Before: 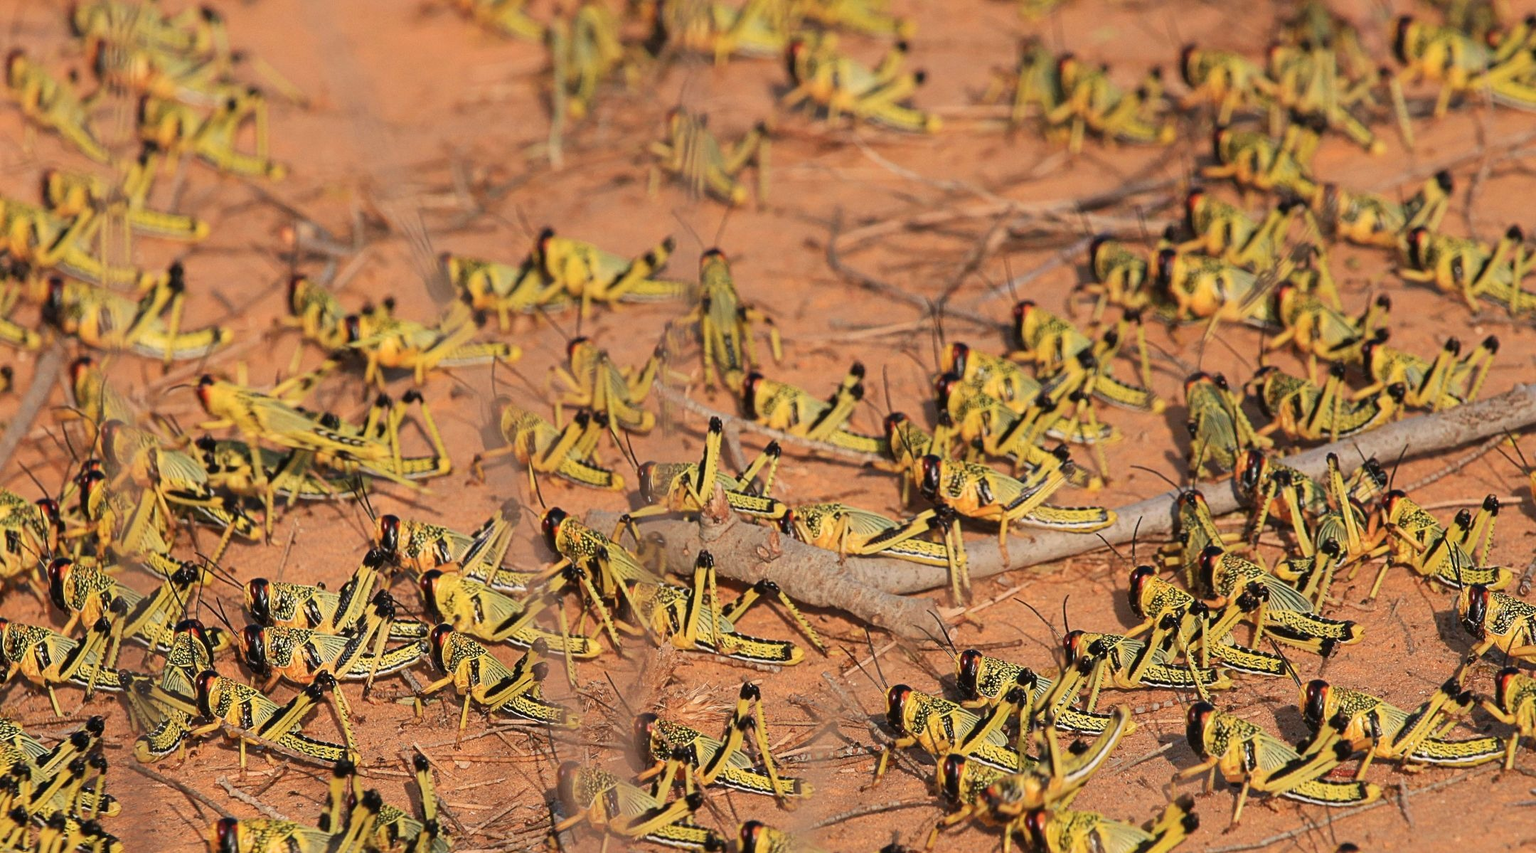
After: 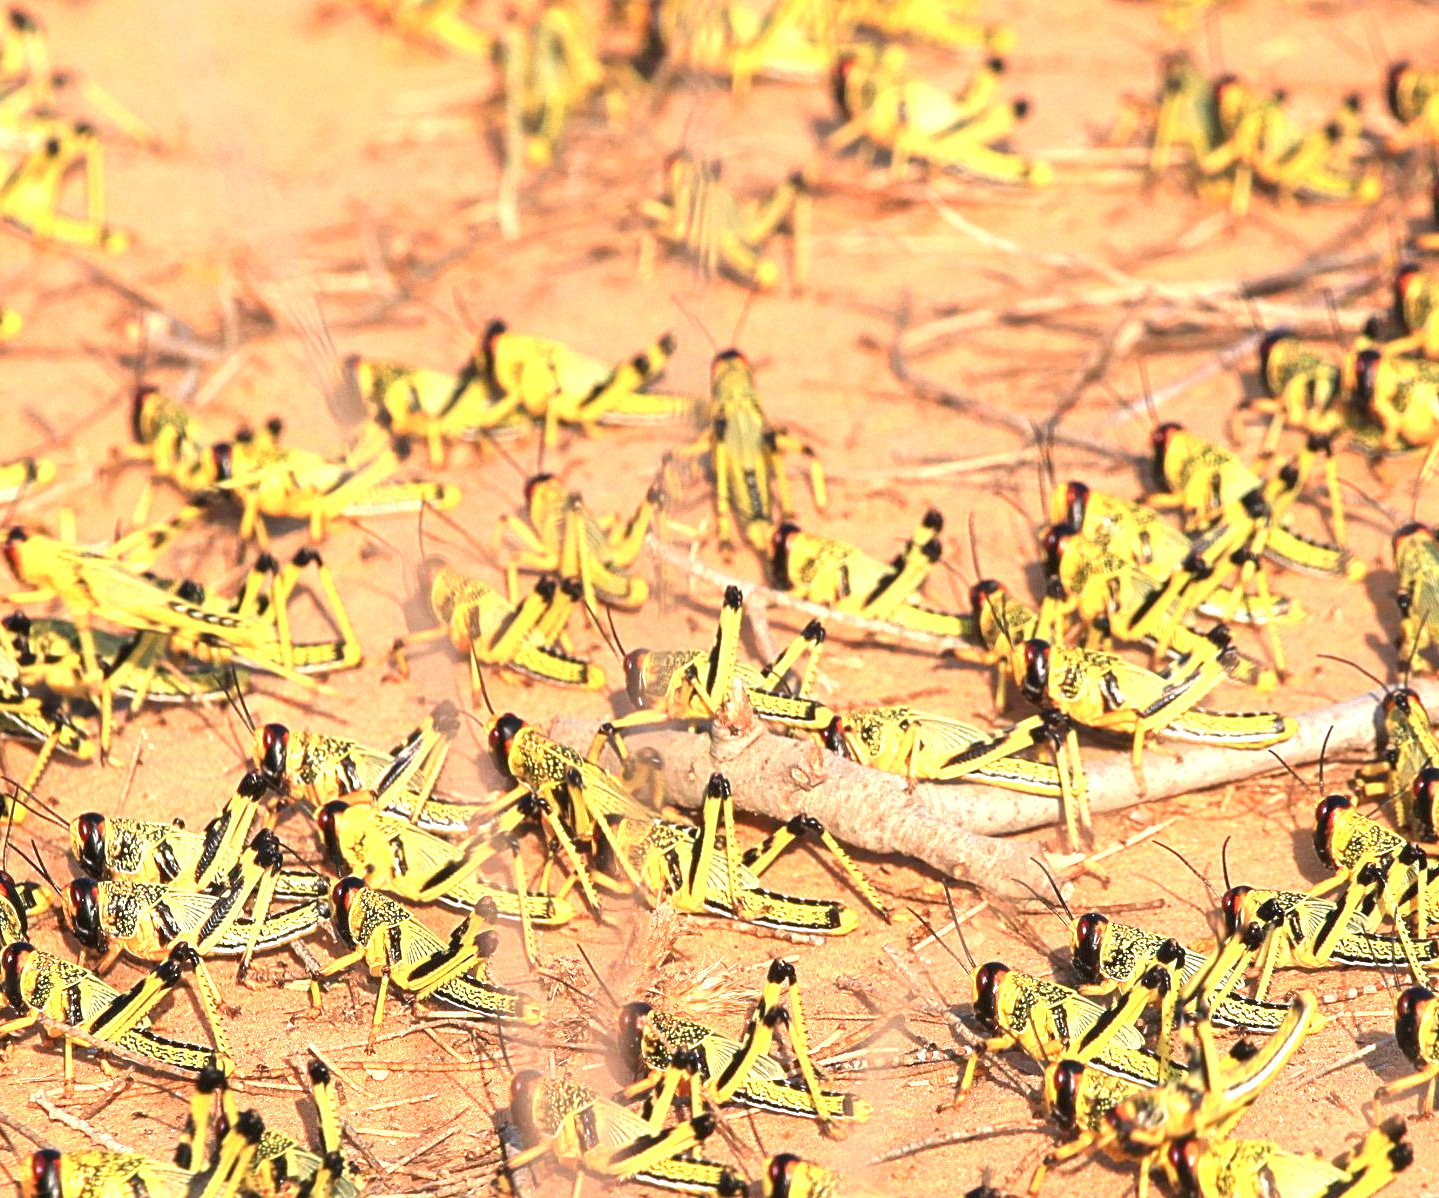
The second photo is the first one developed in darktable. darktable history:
crop and rotate: left 12.648%, right 20.685%
exposure: black level correction 0.001, exposure 1.398 EV, compensate exposure bias true, compensate highlight preservation false
